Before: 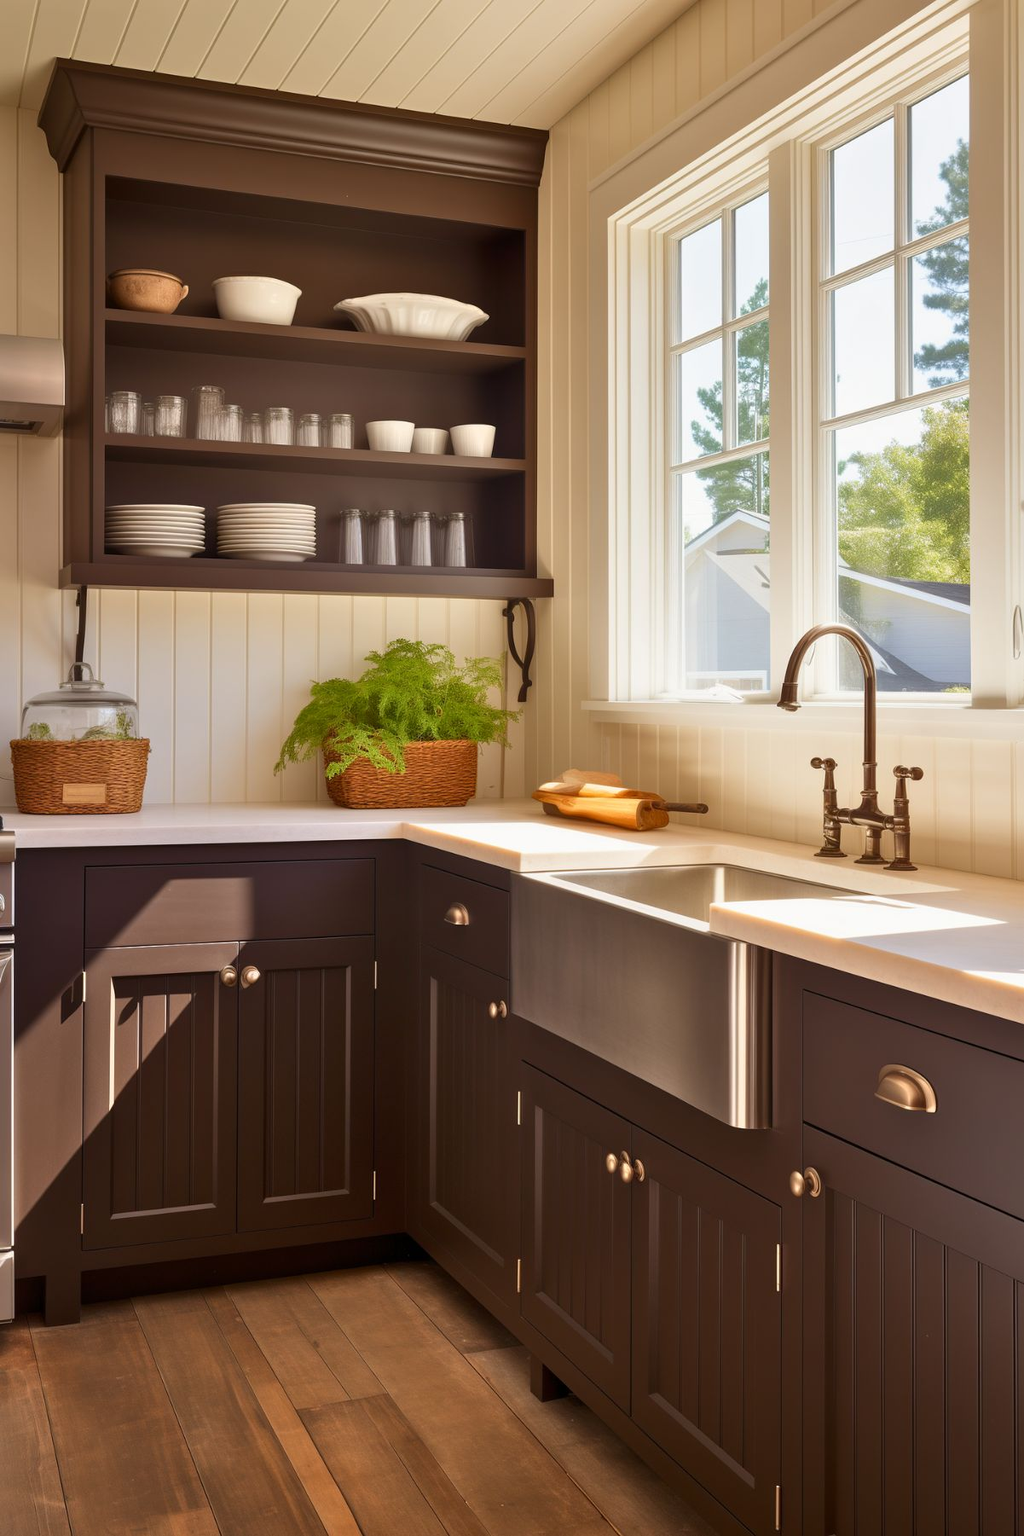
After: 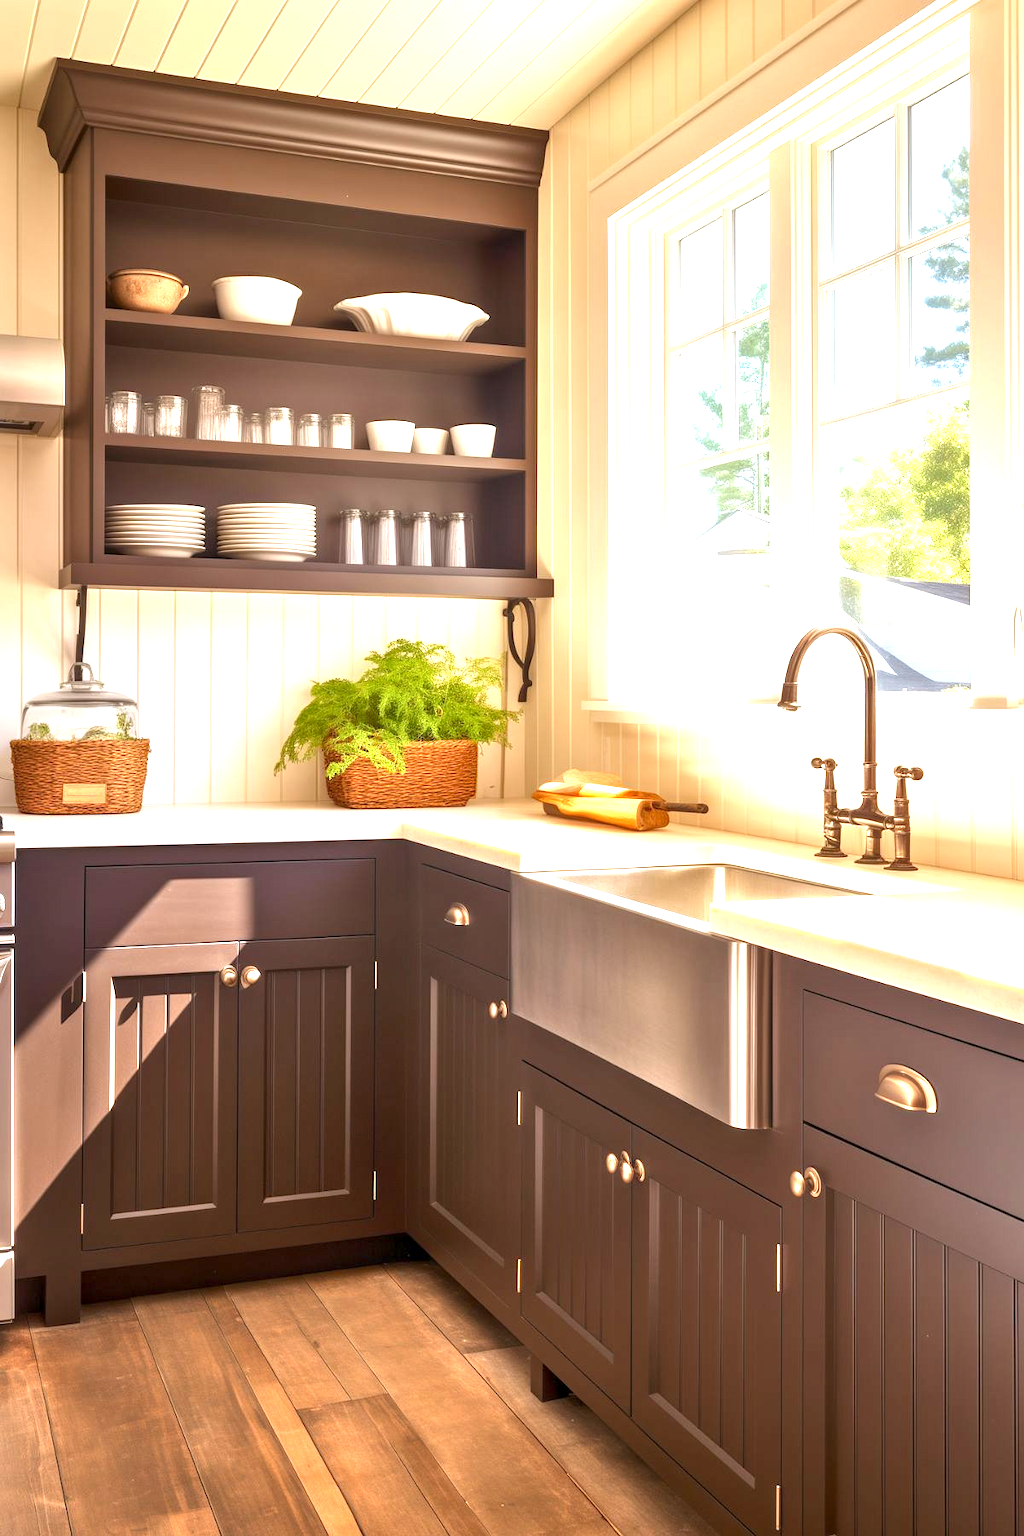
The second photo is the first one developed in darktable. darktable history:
exposure: black level correction 0, exposure 1.461 EV, compensate exposure bias true, compensate highlight preservation false
local contrast: on, module defaults
